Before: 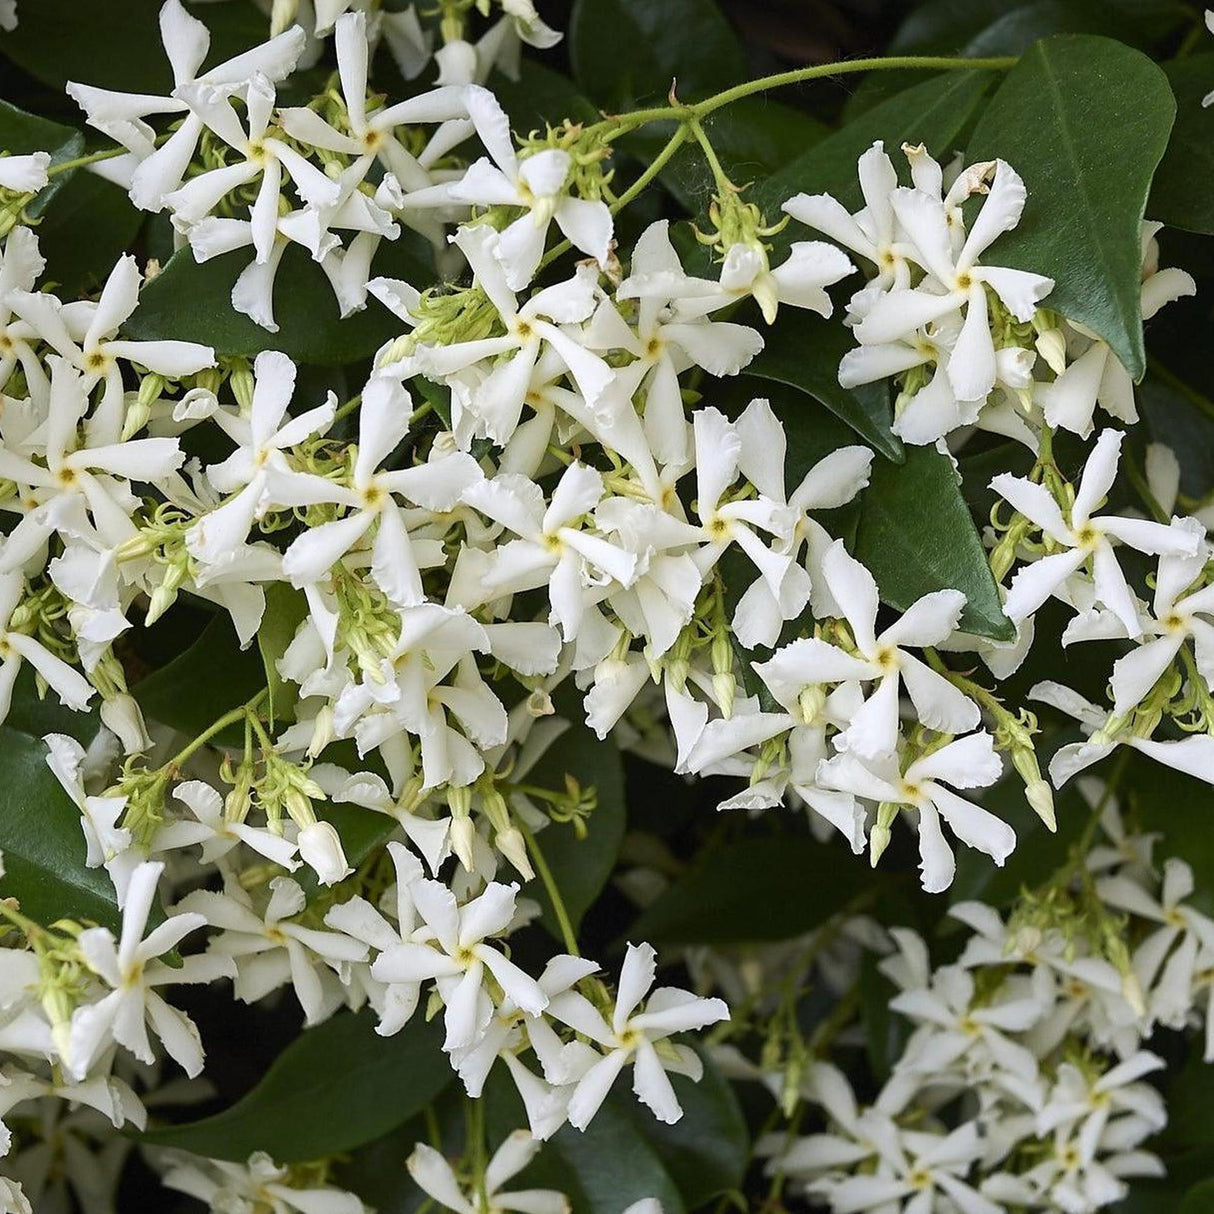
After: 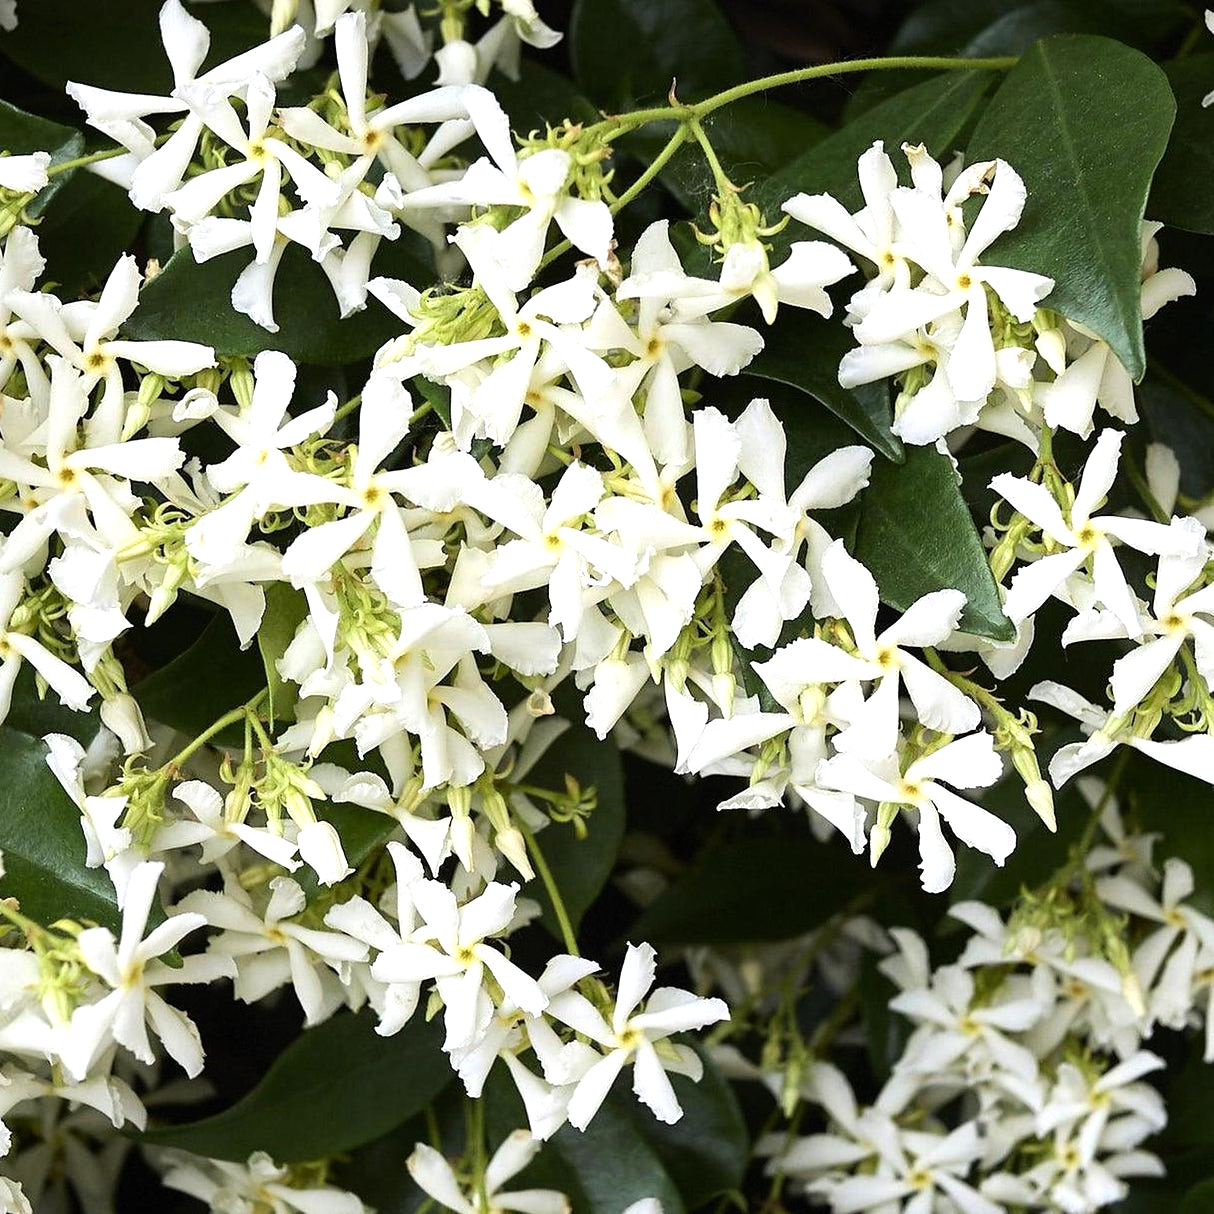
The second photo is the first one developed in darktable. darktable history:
tone equalizer: -8 EV -0.758 EV, -7 EV -0.691 EV, -6 EV -0.64 EV, -5 EV -0.38 EV, -3 EV 0.405 EV, -2 EV 0.6 EV, -1 EV 0.685 EV, +0 EV 0.765 EV, mask exposure compensation -0.498 EV
